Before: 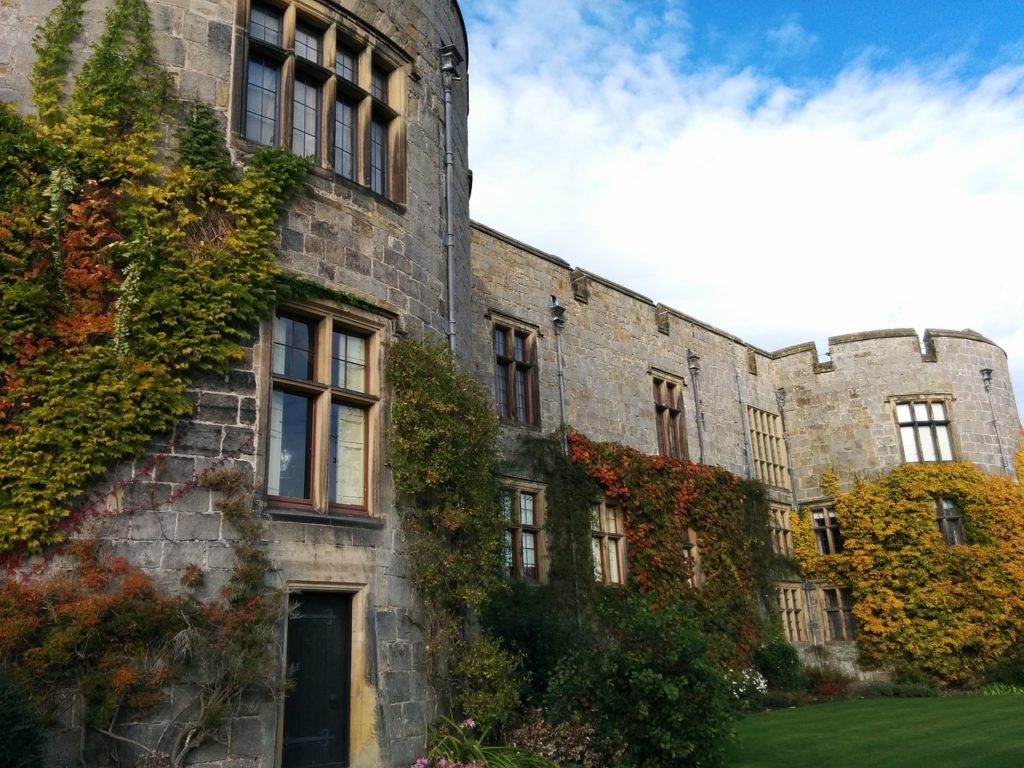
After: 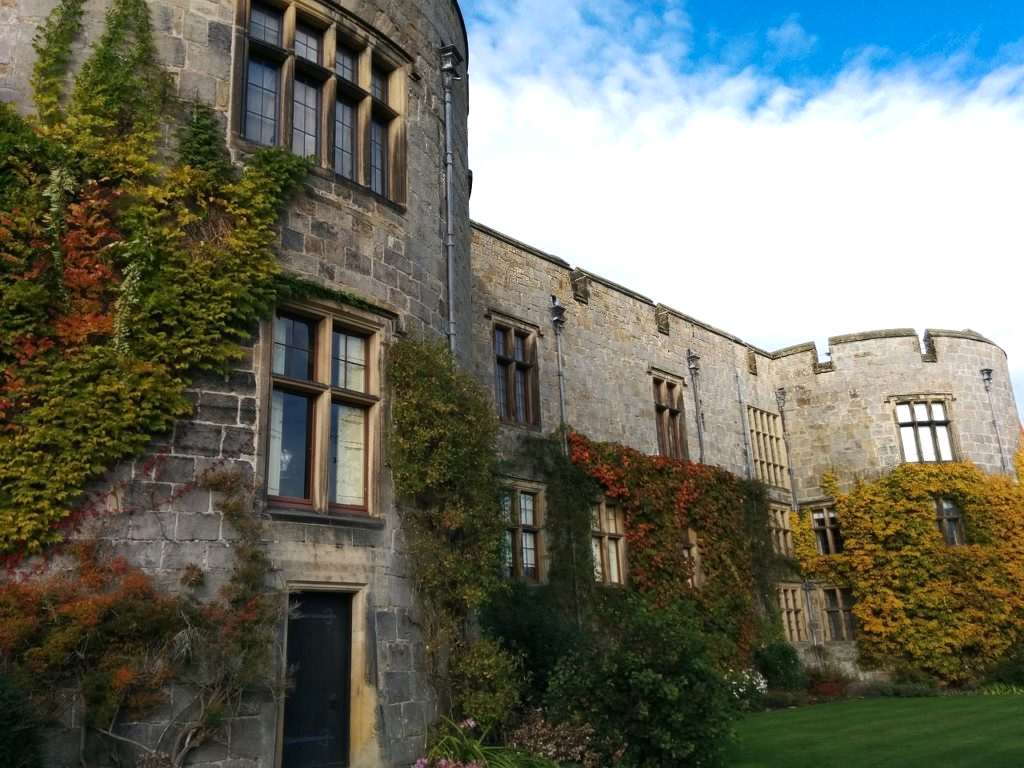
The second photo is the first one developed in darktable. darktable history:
exposure: exposure -0.04 EV, compensate highlight preservation false
tone equalizer: -8 EV -0.001 EV, -7 EV 0.001 EV, -6 EV -0.002 EV, -5 EV -0.003 EV, -4 EV -0.062 EV, -3 EV -0.222 EV, -2 EV -0.267 EV, -1 EV 0.105 EV, +0 EV 0.303 EV
color zones: curves: ch0 [(0, 0.5) (0.143, 0.5) (0.286, 0.5) (0.429, 0.5) (0.62, 0.489) (0.714, 0.445) (0.844, 0.496) (1, 0.5)]; ch1 [(0, 0.5) (0.143, 0.5) (0.286, 0.5) (0.429, 0.5) (0.571, 0.5) (0.714, 0.523) (0.857, 0.5) (1, 0.5)]
